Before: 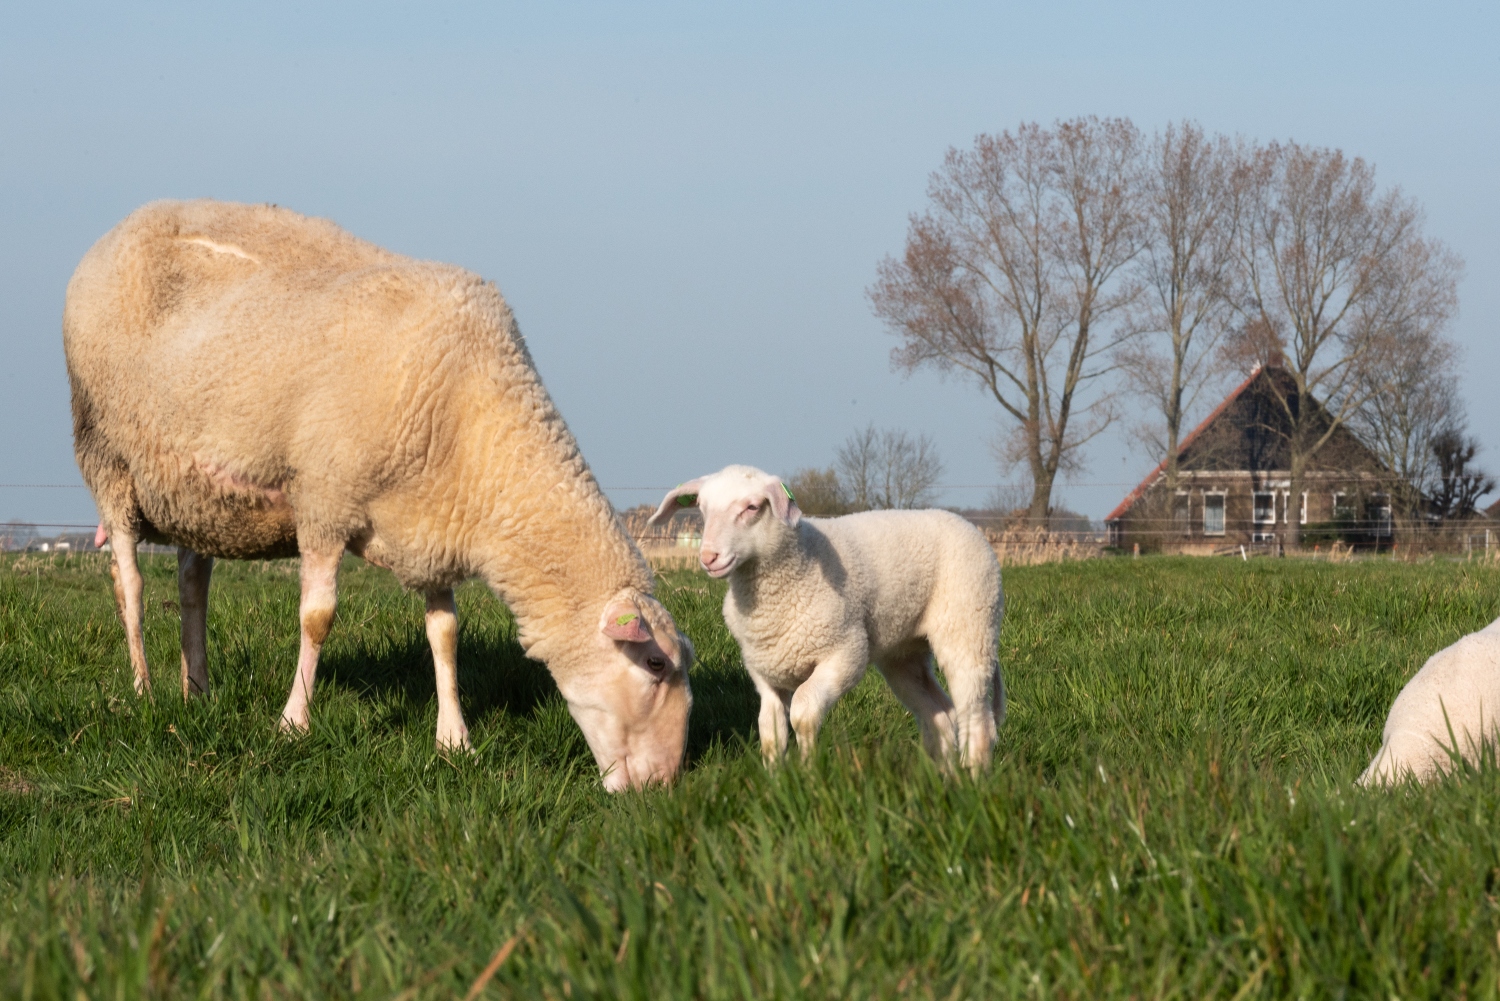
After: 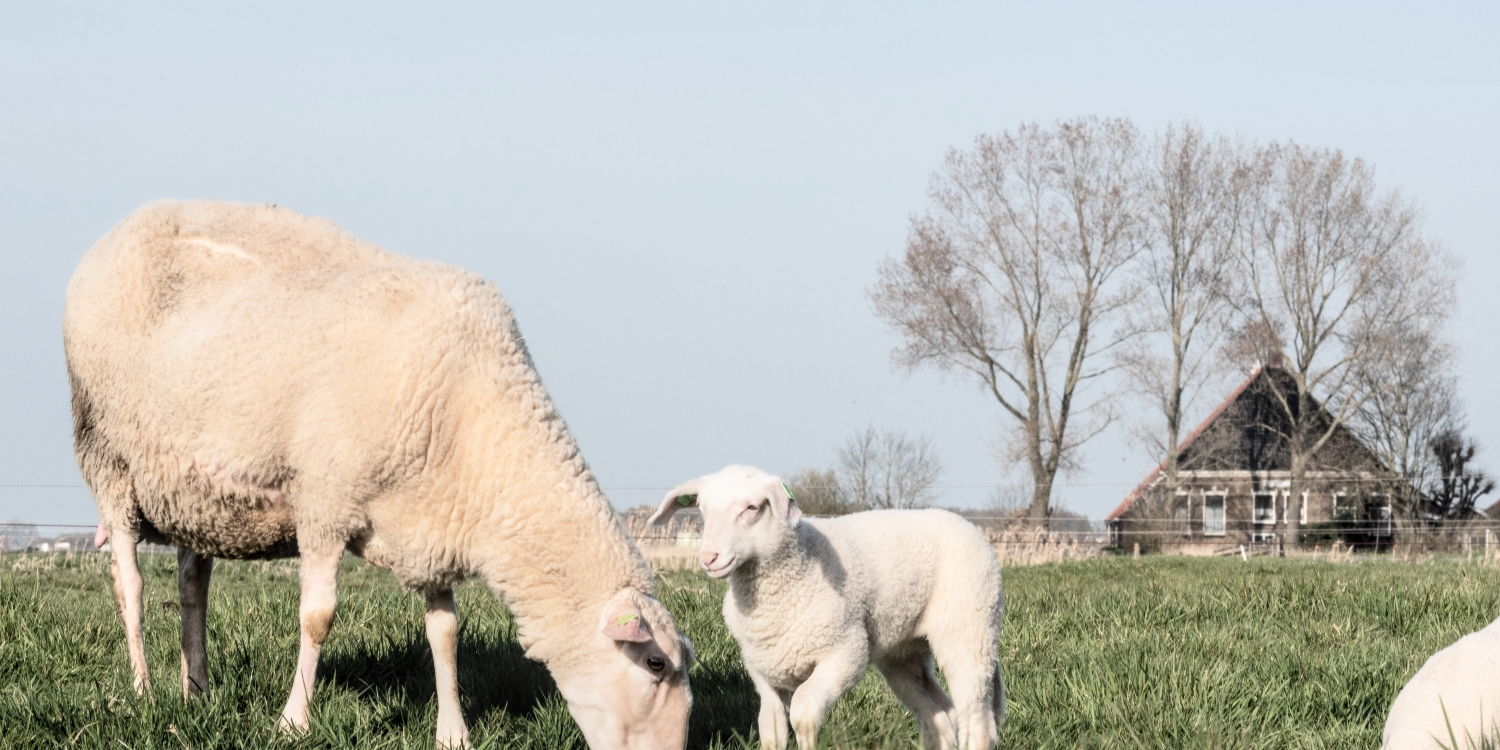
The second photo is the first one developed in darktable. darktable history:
crop: bottom 24.982%
filmic rgb: black relative exposure -7.98 EV, white relative exposure 3.98 EV, hardness 4.2, contrast 0.997
exposure: black level correction 0.001, exposure 0.5 EV, compensate highlight preservation false
color correction: highlights b* -0.058, saturation 0.522
contrast brightness saturation: contrast 0.197, brightness 0.157, saturation 0.22
local contrast: on, module defaults
